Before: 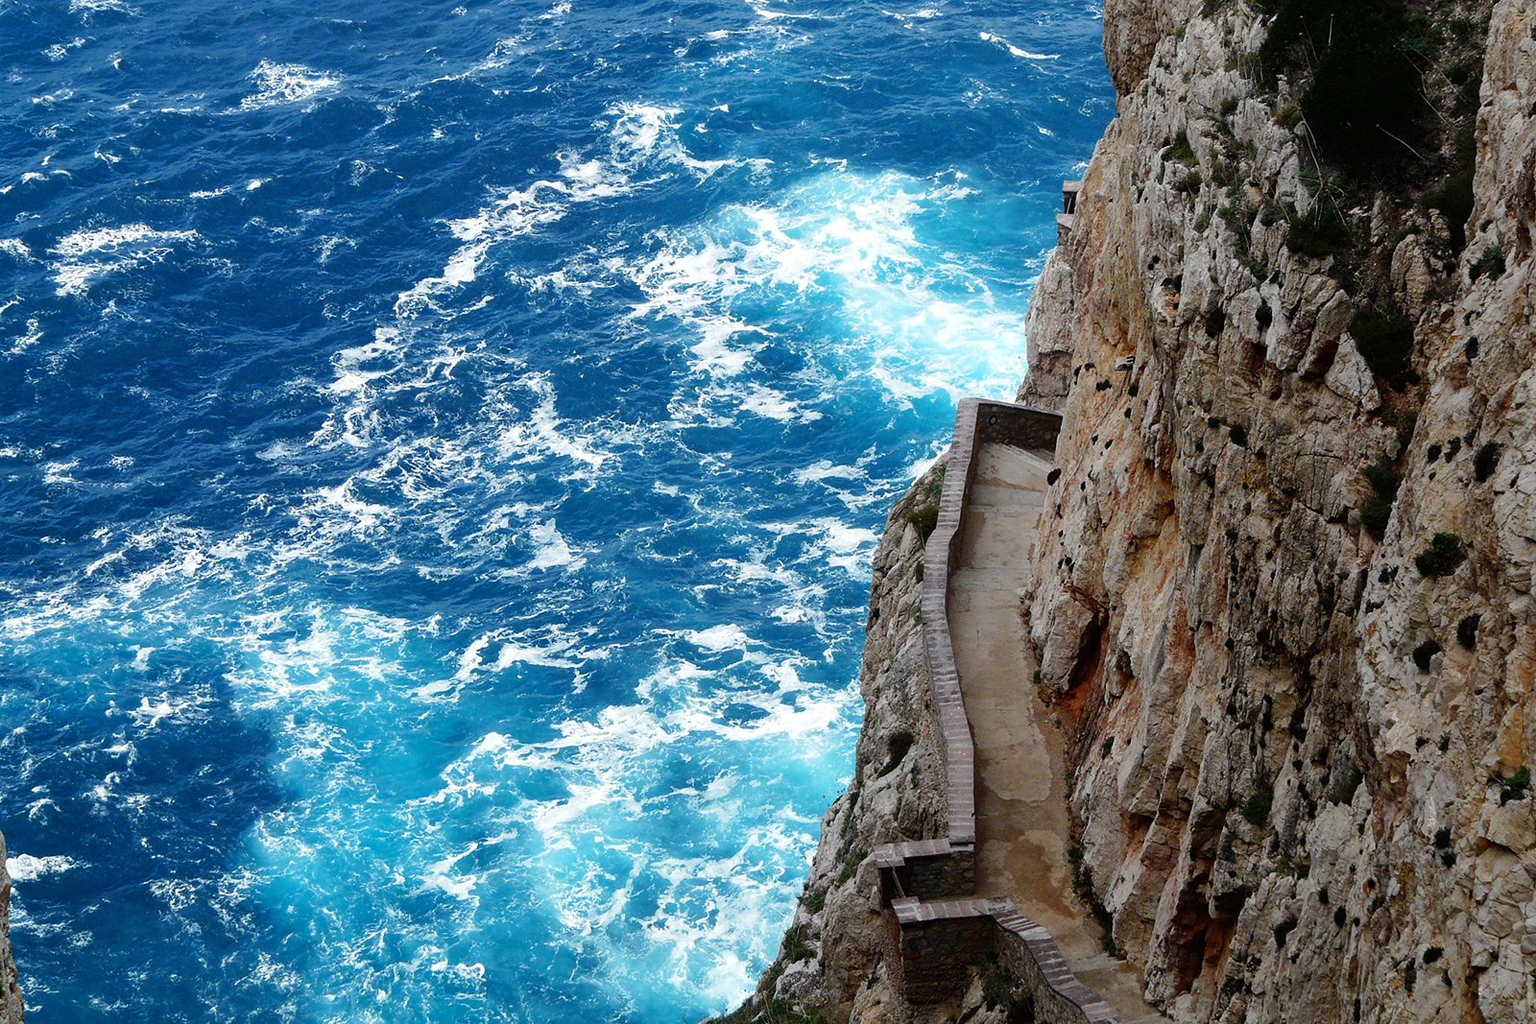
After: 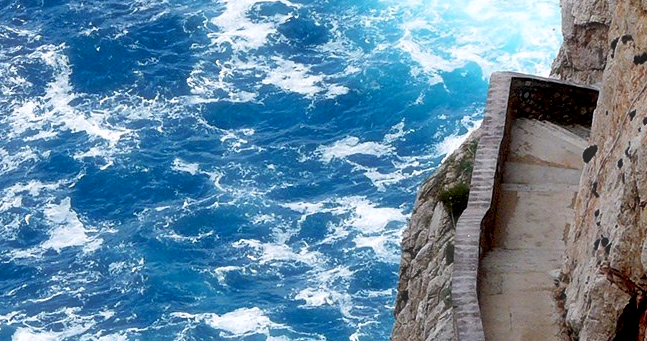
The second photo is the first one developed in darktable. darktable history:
white balance: red 1.009, blue 1.027
haze removal: strength -0.1, adaptive false
exposure: black level correction 0.016, exposure -0.009 EV, compensate highlight preservation false
crop: left 31.751%, top 32.172%, right 27.8%, bottom 35.83%
